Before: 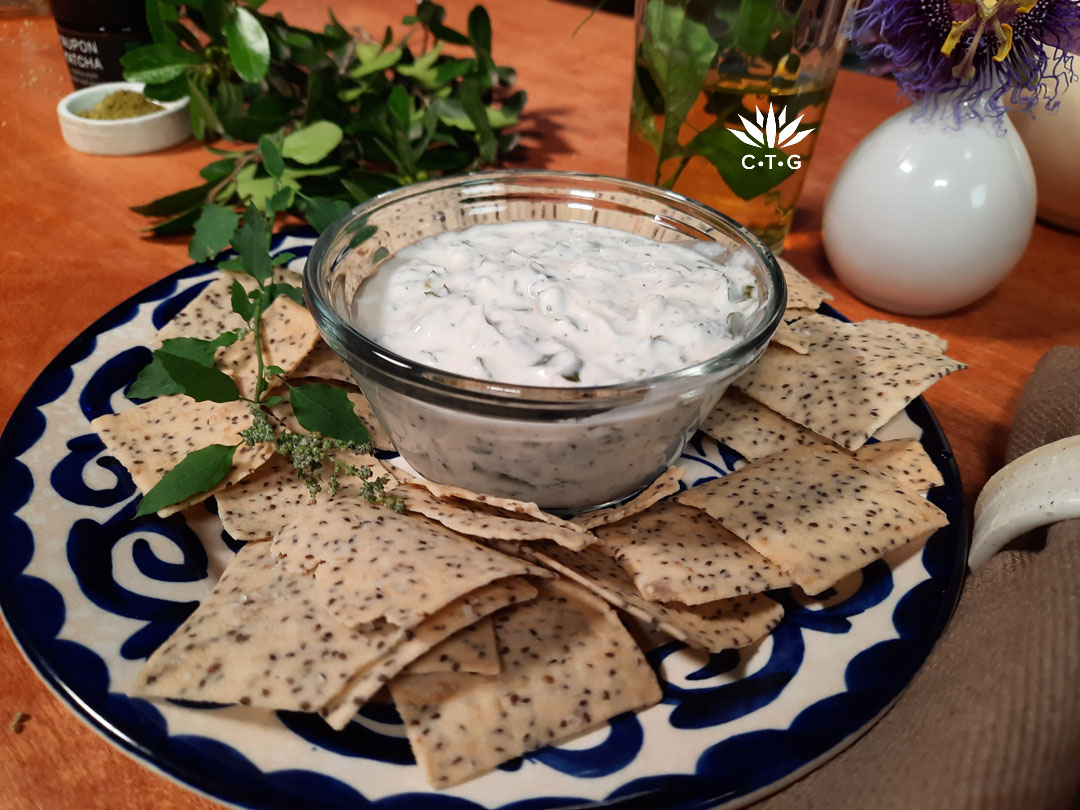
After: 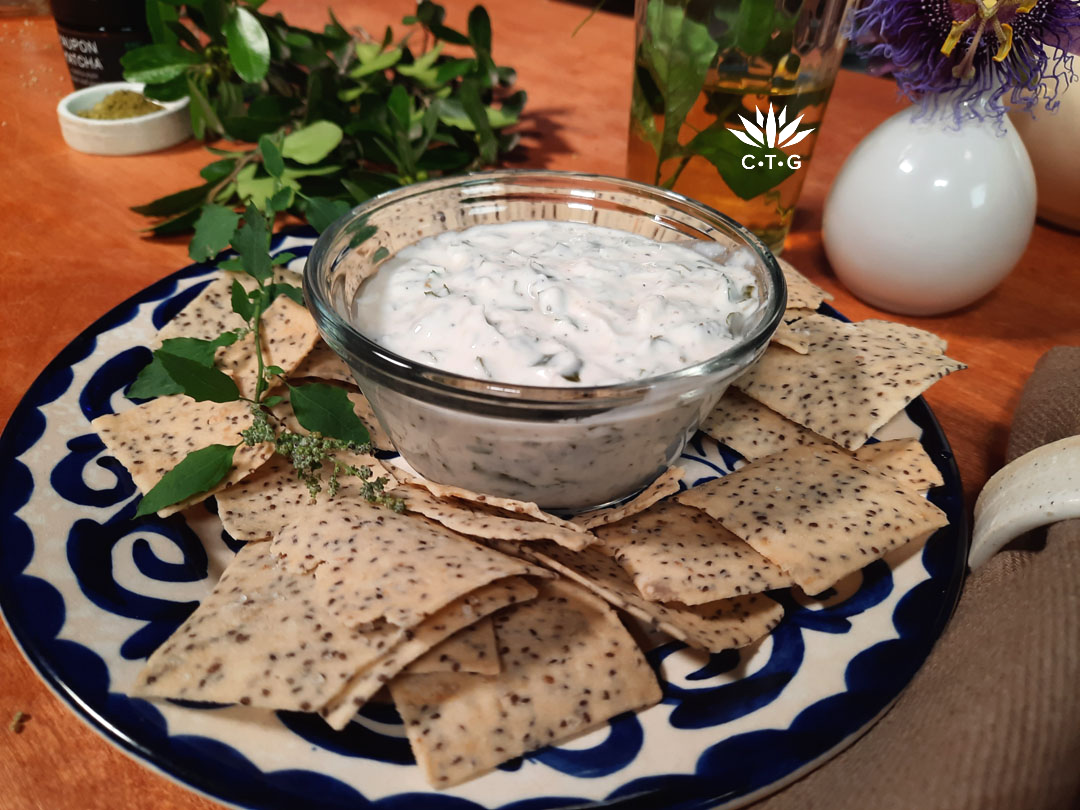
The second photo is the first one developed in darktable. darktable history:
exposure: black level correction -0.001, exposure 0.08 EV, compensate exposure bias true, compensate highlight preservation false
